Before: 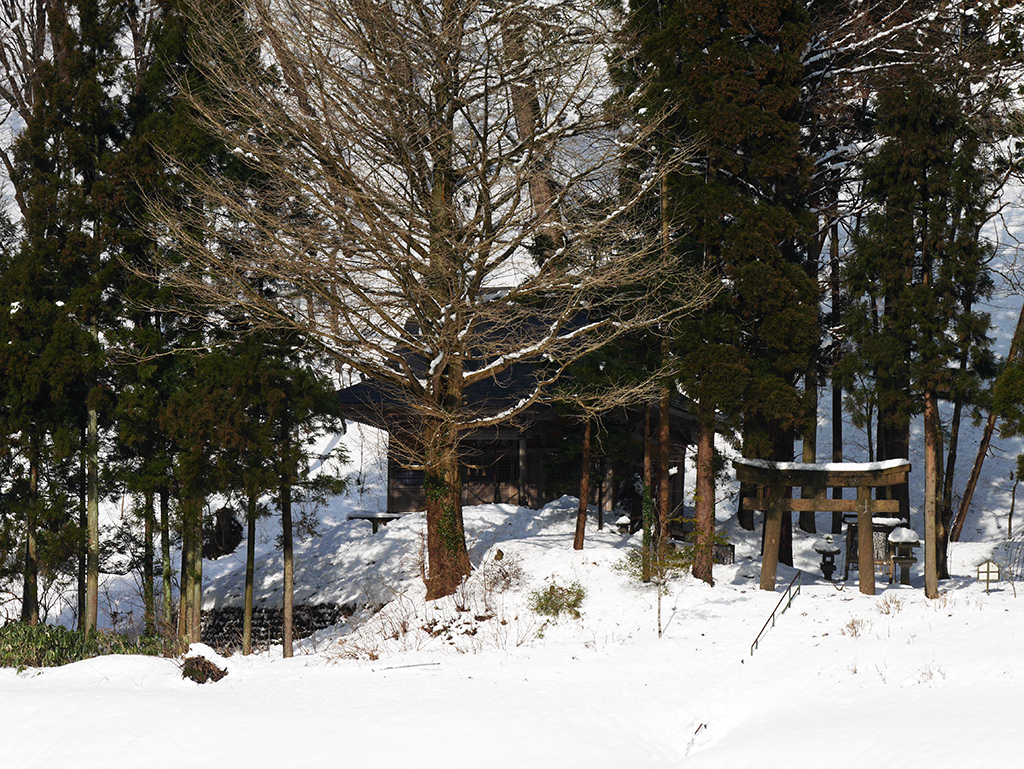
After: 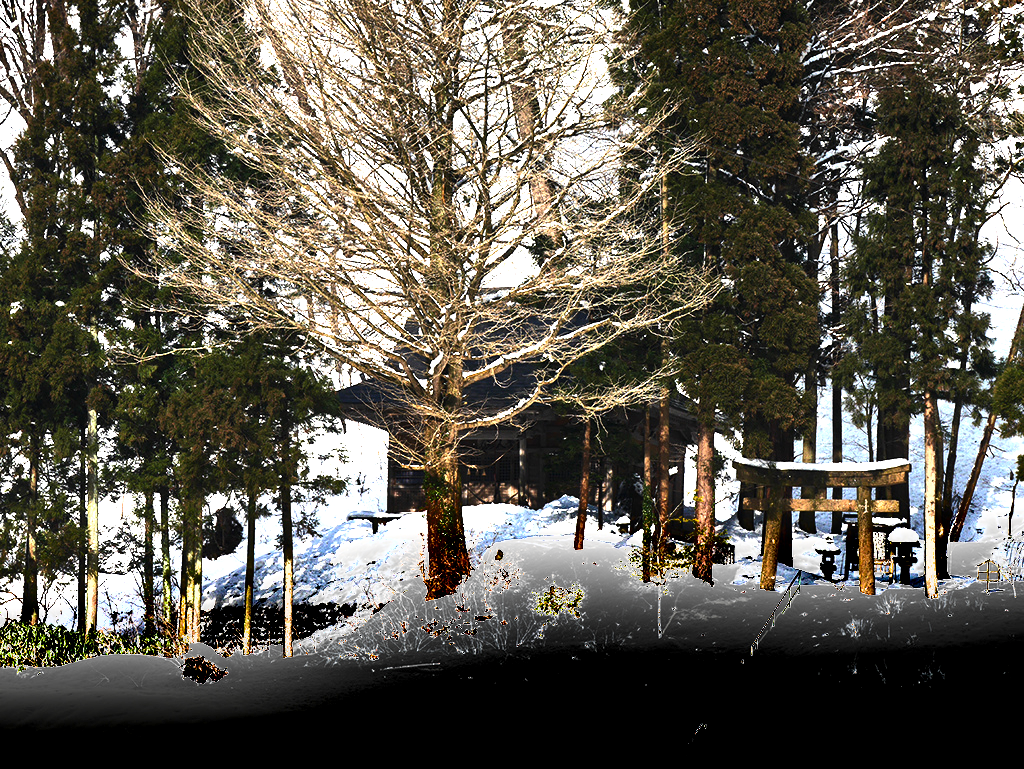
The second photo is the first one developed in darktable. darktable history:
tone equalizer: -8 EV -1.06 EV, -7 EV -1.01 EV, -6 EV -0.827 EV, -5 EV -0.582 EV, -3 EV 0.545 EV, -2 EV 0.85 EV, -1 EV 0.995 EV, +0 EV 1.07 EV, edges refinement/feathering 500, mask exposure compensation -1.57 EV, preserve details no
exposure: black level correction 0, exposure 1.454 EV, compensate highlight preservation false
shadows and highlights: low approximation 0.01, soften with gaussian
